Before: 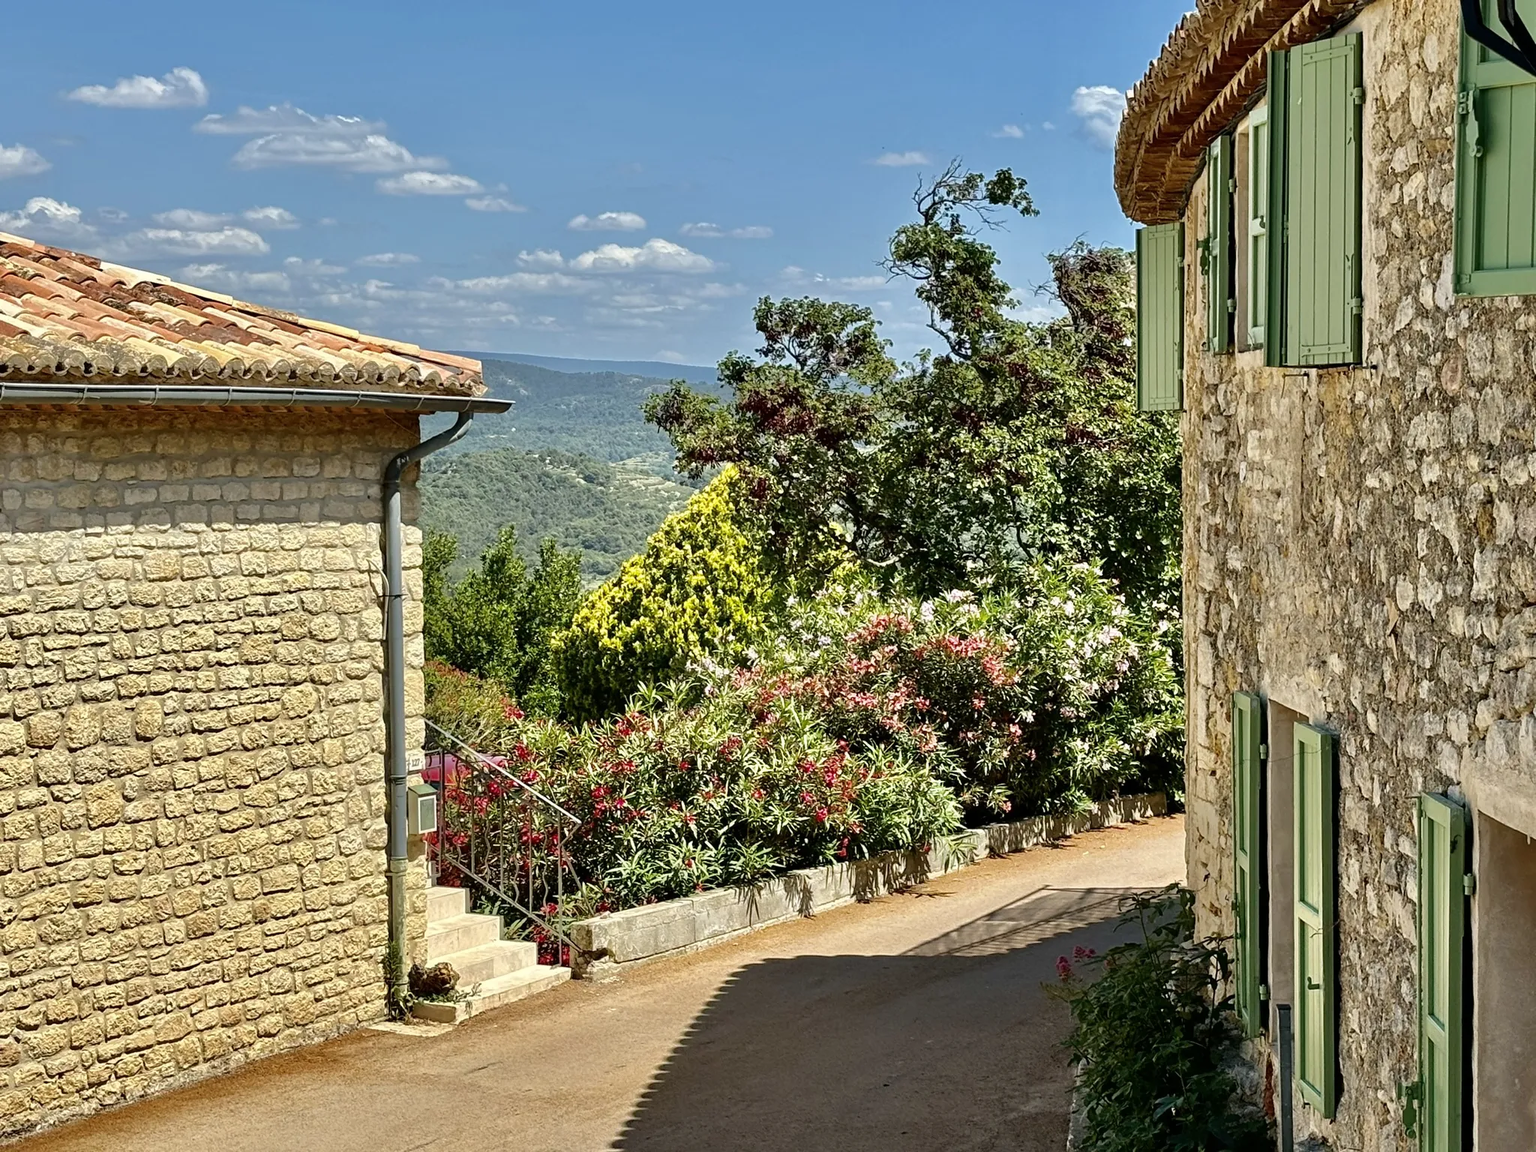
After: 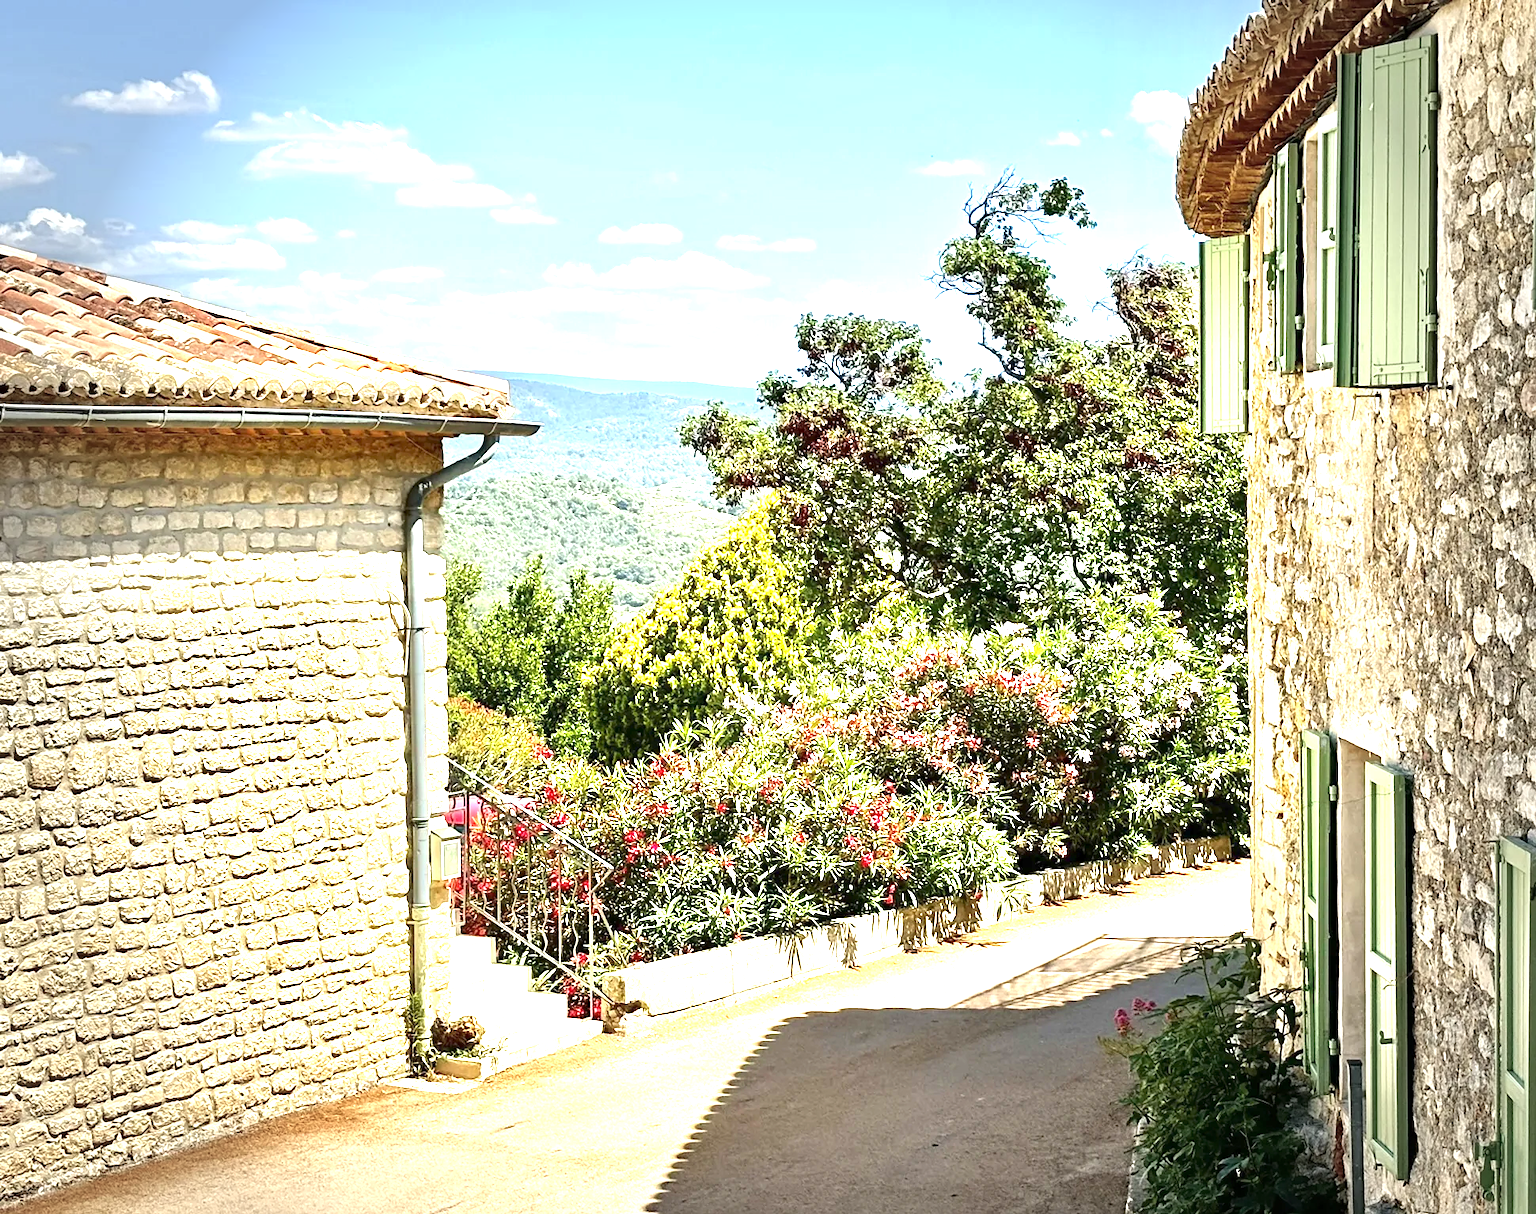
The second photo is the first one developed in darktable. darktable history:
exposure: exposure 2.021 EV, compensate exposure bias true, compensate highlight preservation false
crop and rotate: left 0%, right 5.19%
vignetting: fall-off start 68.18%, fall-off radius 29.92%, brightness -0.579, saturation -0.27, width/height ratio 0.994, shape 0.844
